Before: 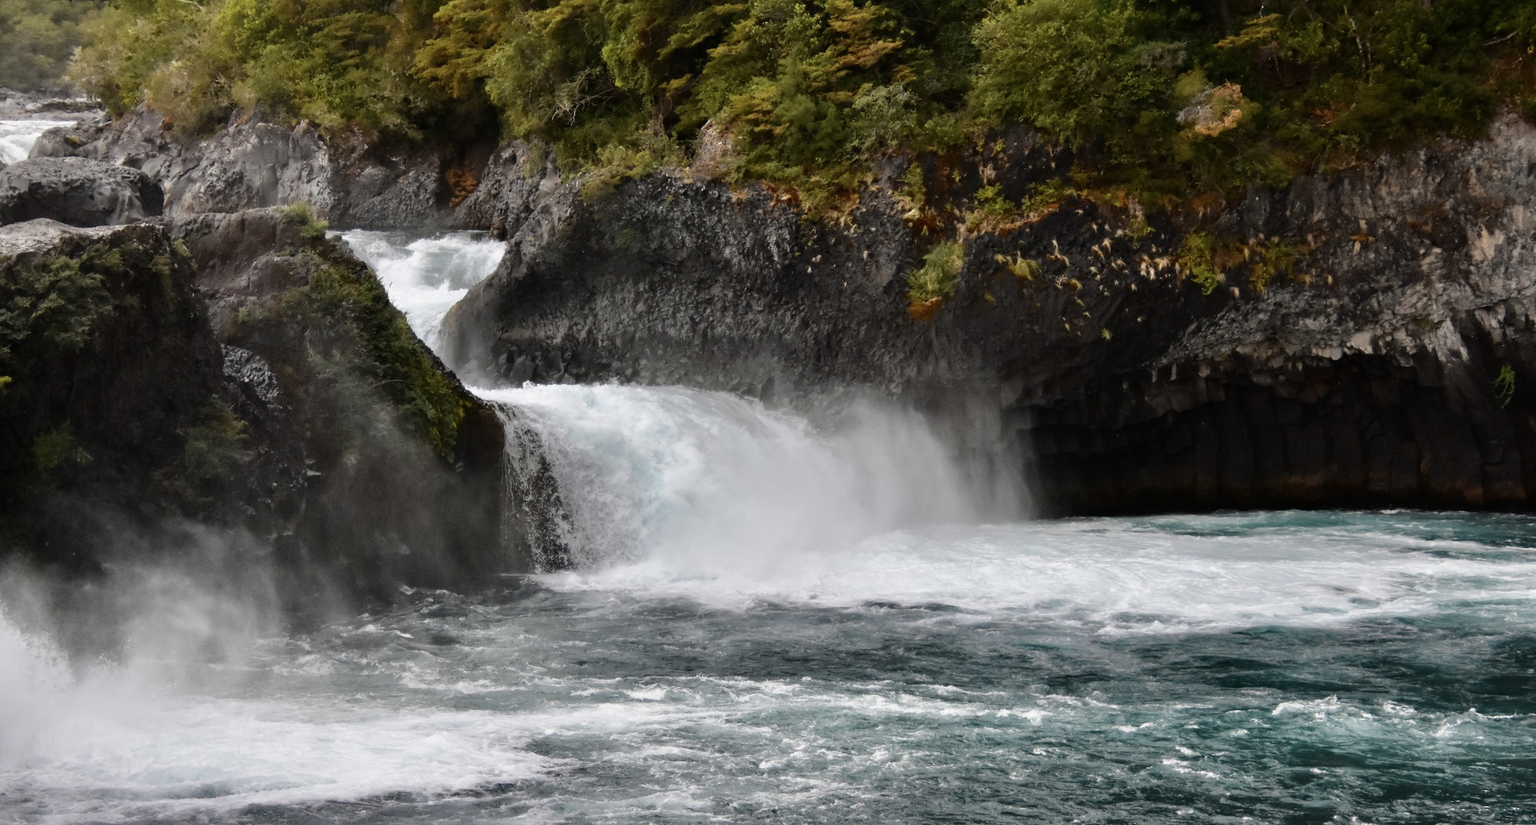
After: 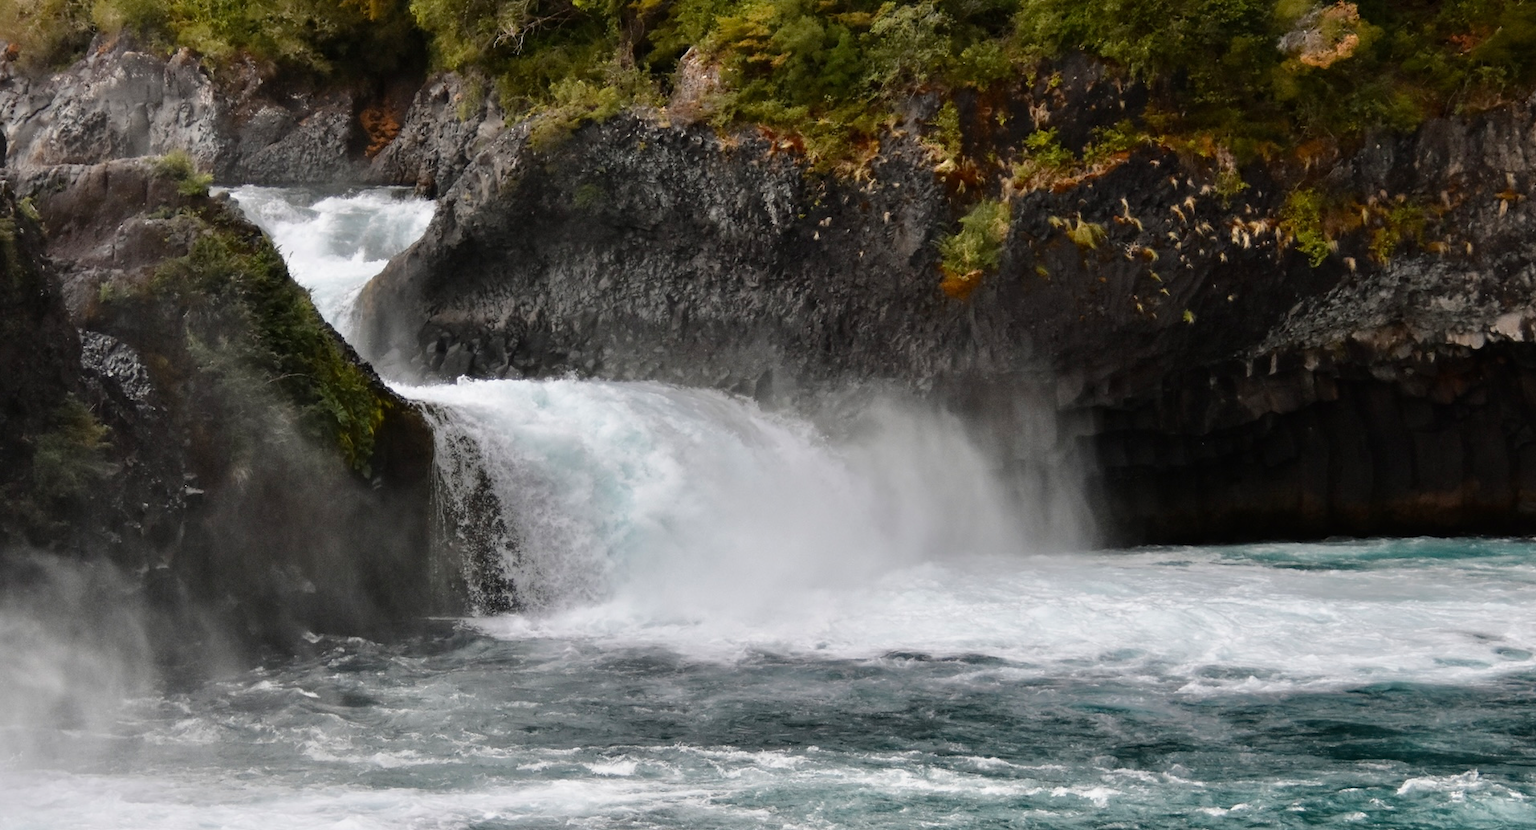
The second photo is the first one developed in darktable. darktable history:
crop and rotate: left 10.374%, top 9.938%, right 9.9%, bottom 9.771%
